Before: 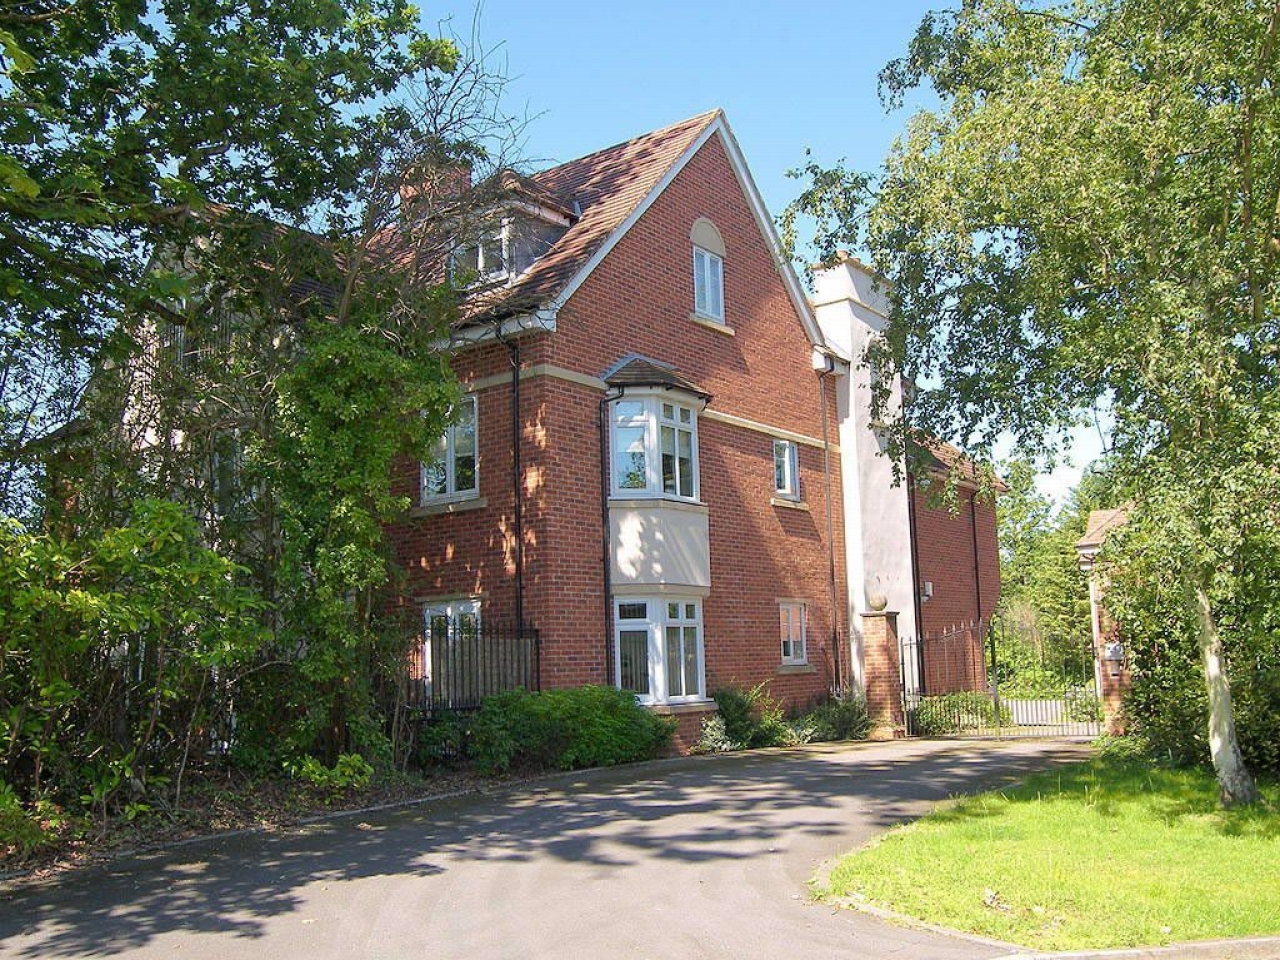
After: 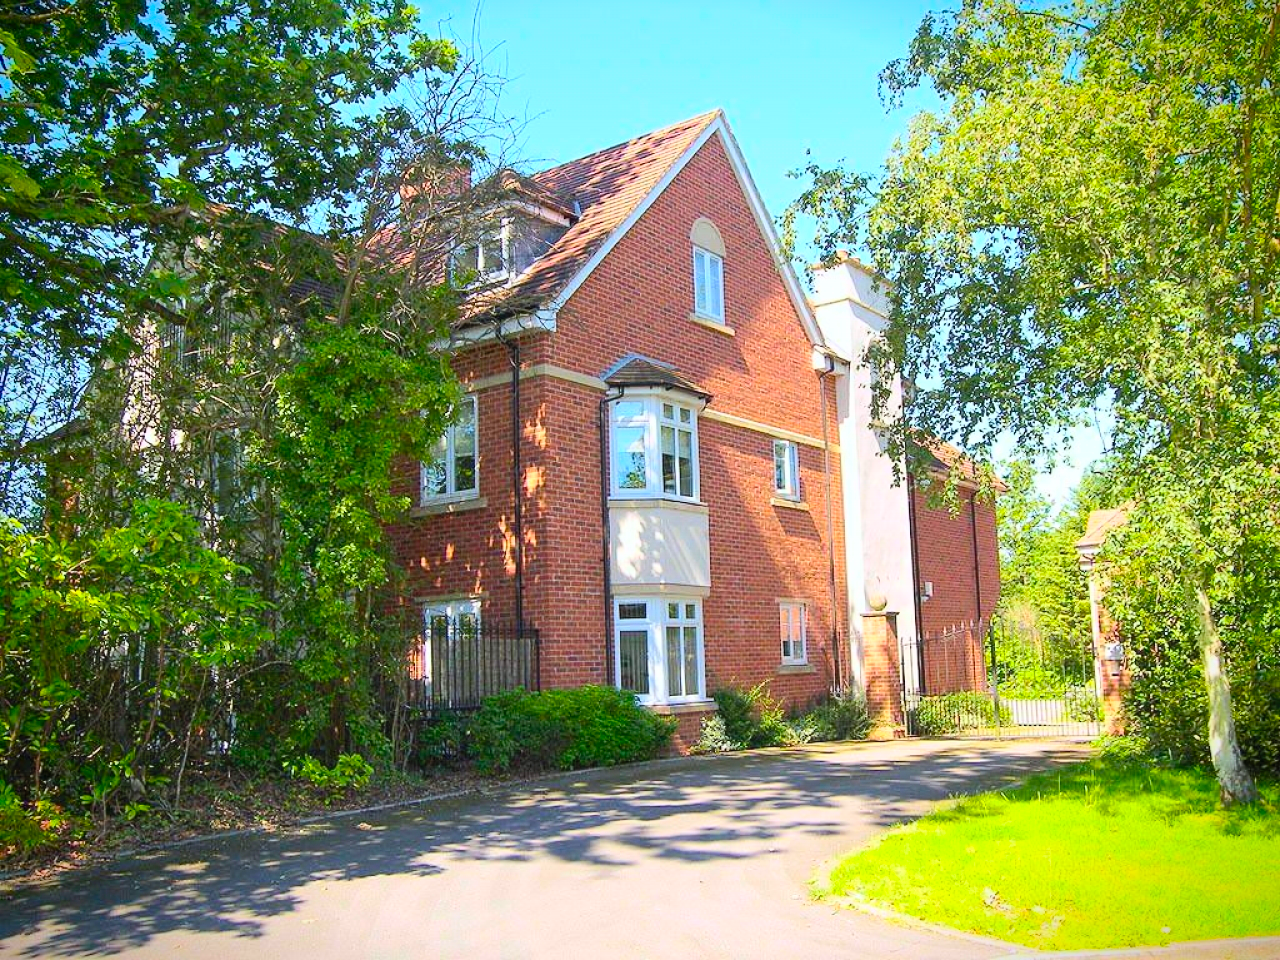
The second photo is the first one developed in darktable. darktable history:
vignetting: fall-off start 88.53%, fall-off radius 44.2%, saturation 0.376, width/height ratio 1.161
color balance: output saturation 120%
contrast brightness saturation: contrast 0.24, brightness 0.26, saturation 0.39
white balance: red 0.986, blue 1.01
